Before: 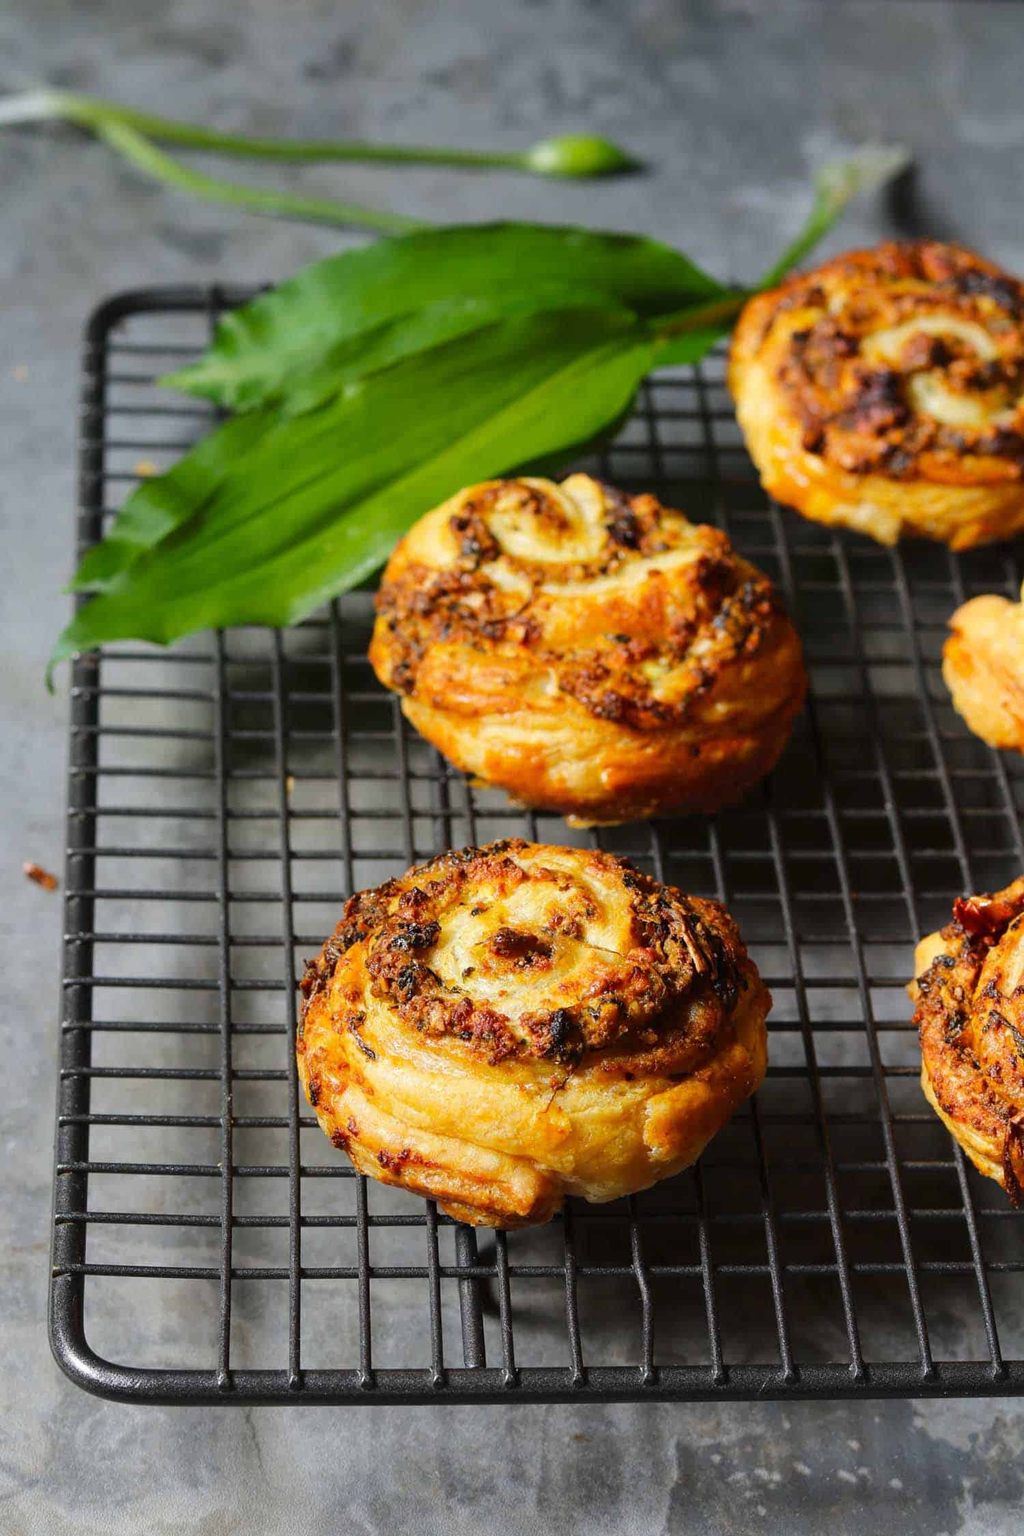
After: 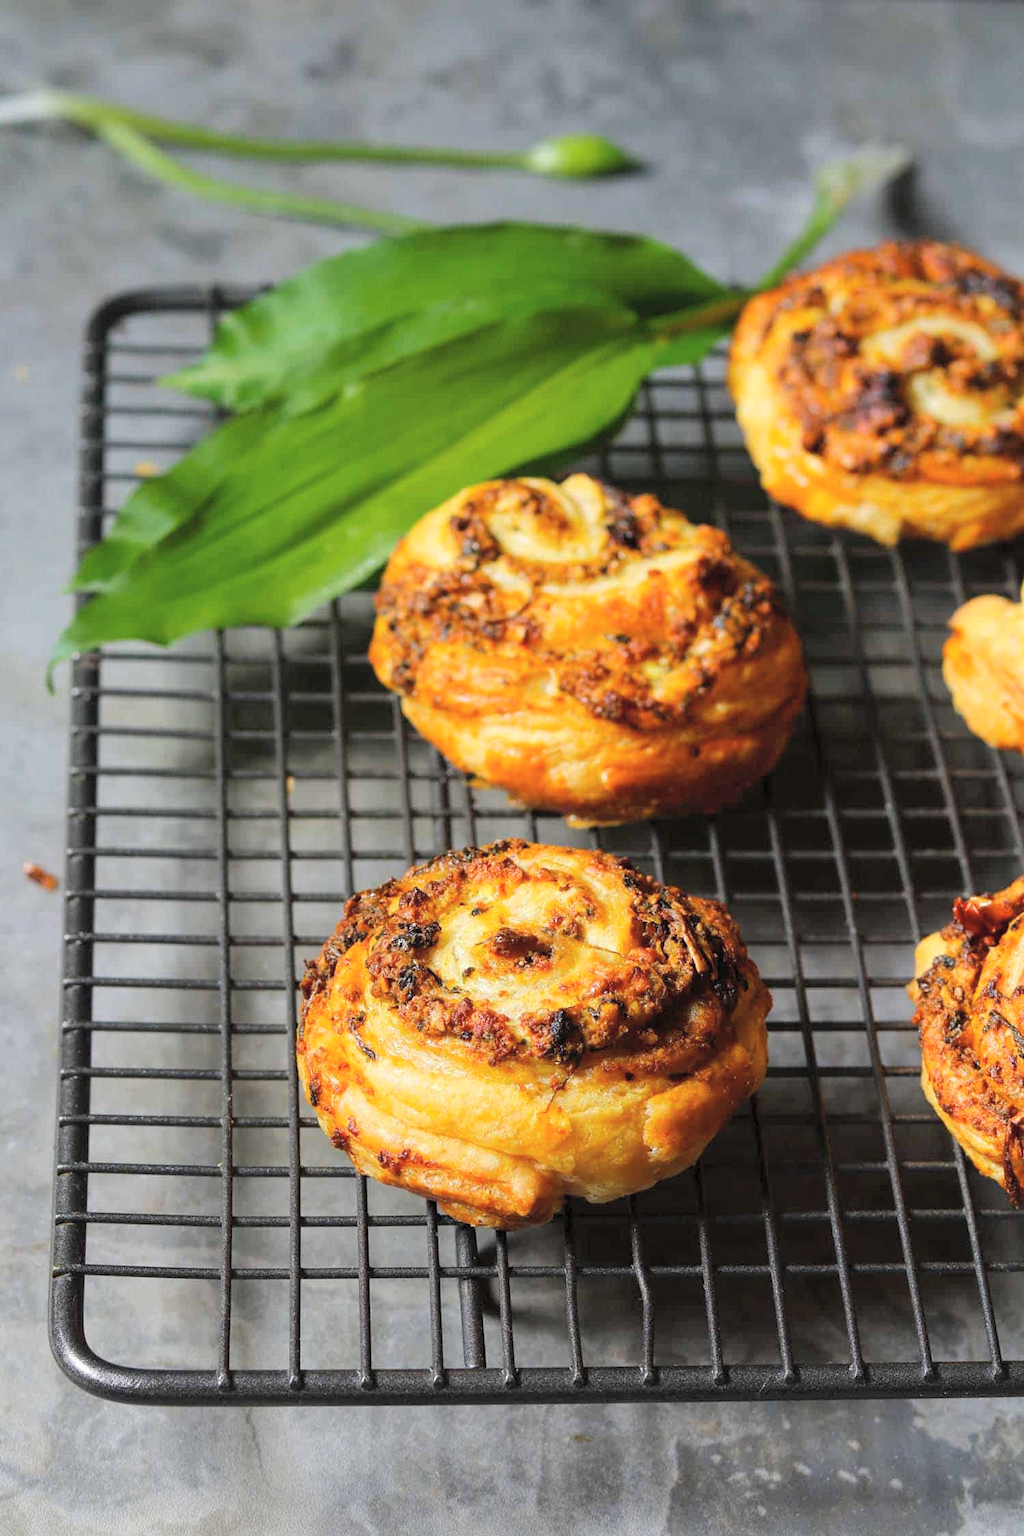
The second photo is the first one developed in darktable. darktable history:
levels: levels [0.016, 0.5, 0.996]
contrast brightness saturation: brightness 0.15
